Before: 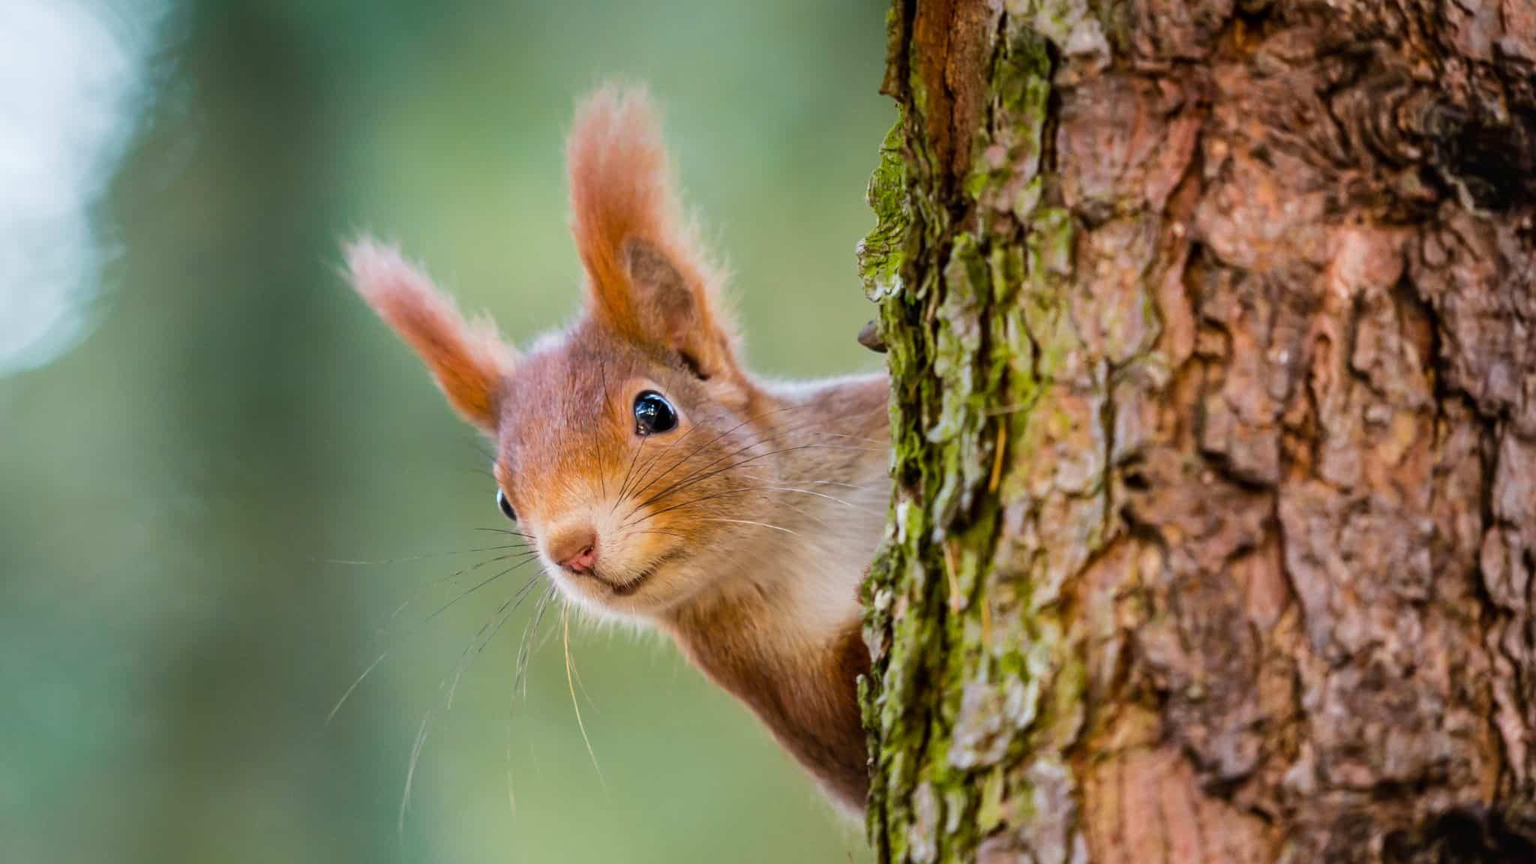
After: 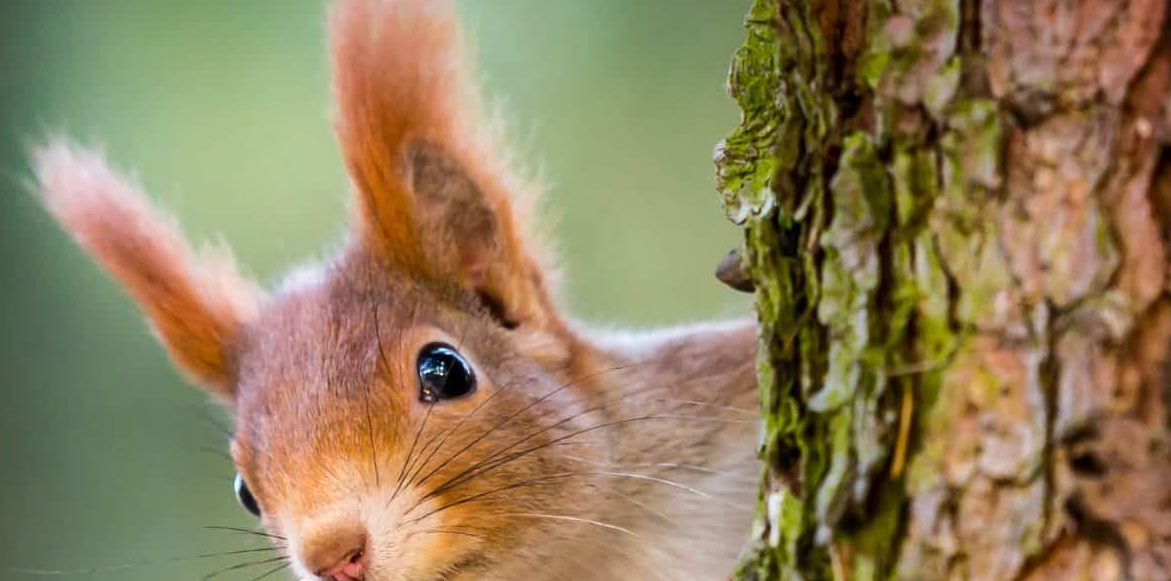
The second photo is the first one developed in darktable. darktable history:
tone equalizer: -8 EV -0.001 EV, -7 EV 0.001 EV, -6 EV -0.002 EV, -5 EV -0.003 EV, -4 EV -0.062 EV, -3 EV -0.222 EV, -2 EV -0.267 EV, -1 EV 0.105 EV, +0 EV 0.303 EV
crop: left 20.932%, top 15.471%, right 21.848%, bottom 34.081%
